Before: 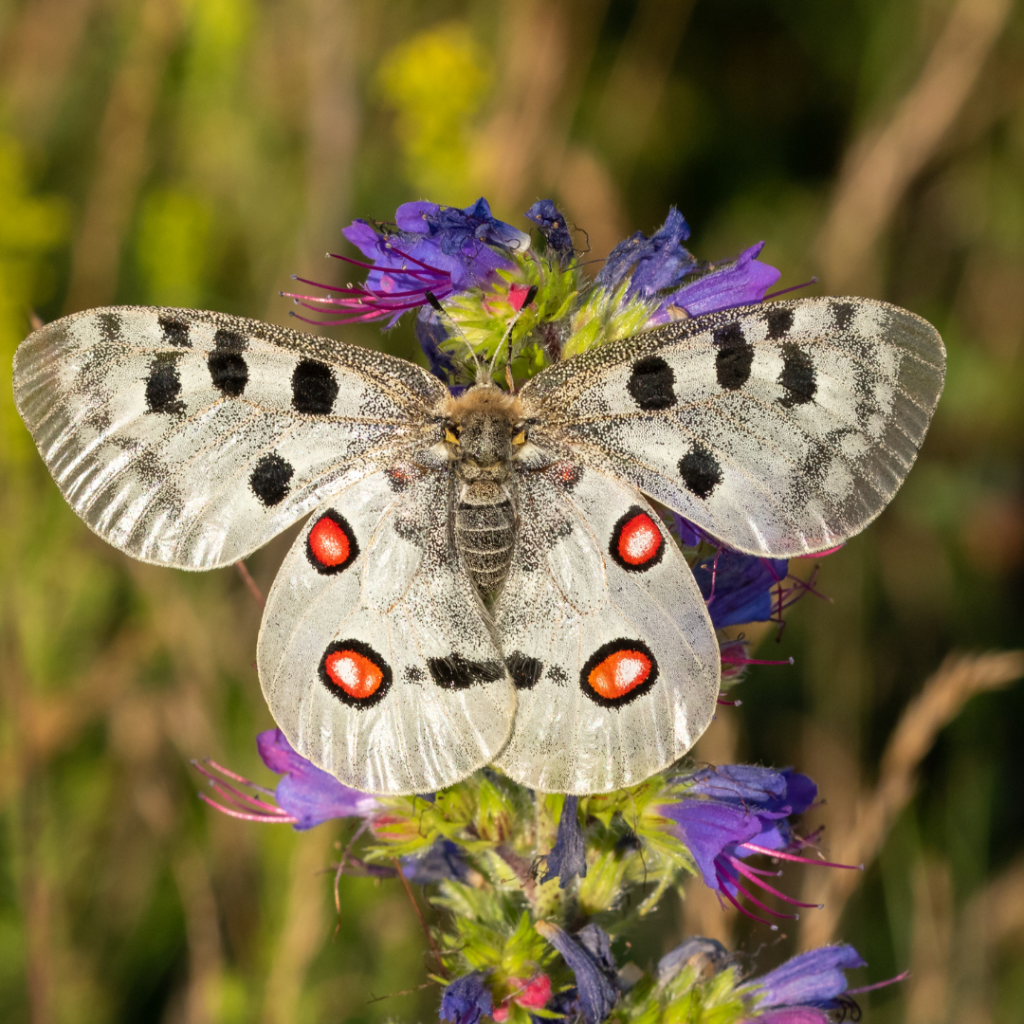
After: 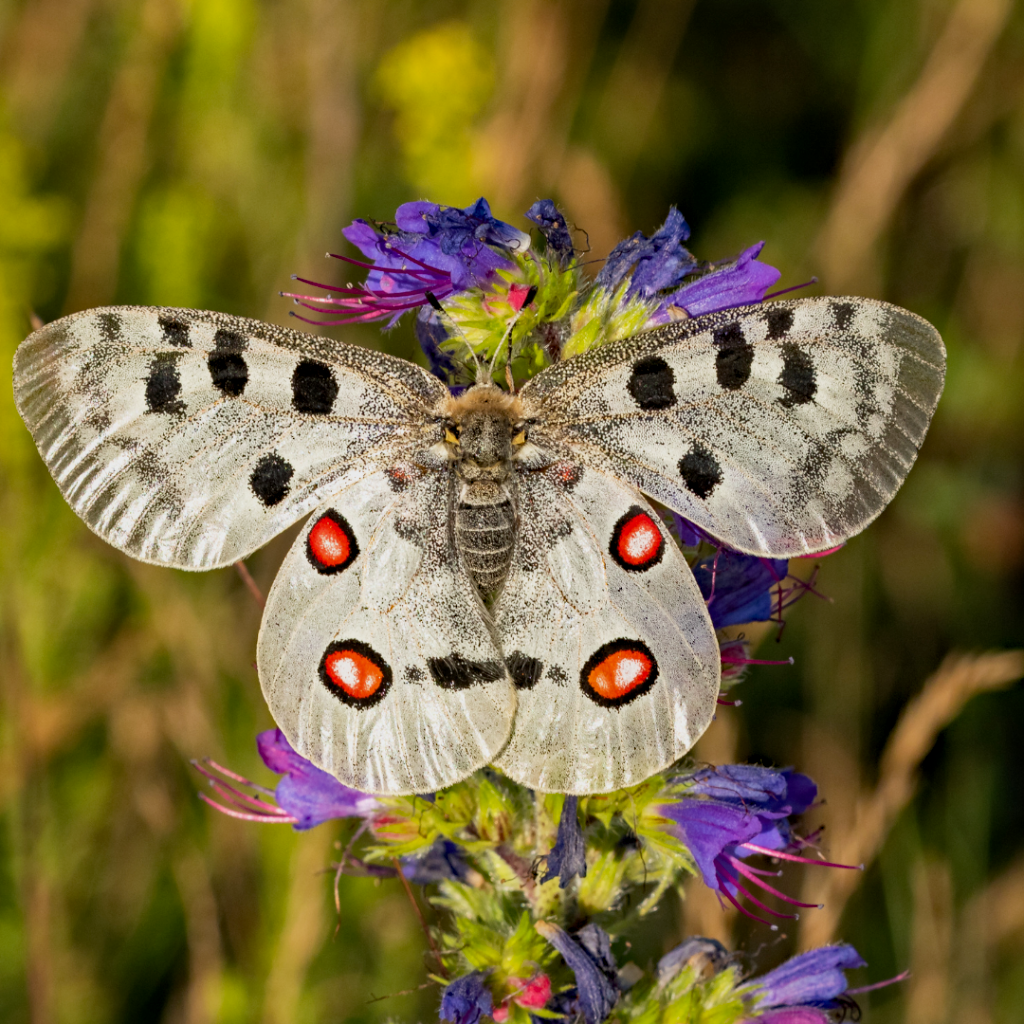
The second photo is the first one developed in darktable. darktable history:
haze removal: strength 0.42, compatibility mode true, adaptive false
local contrast: mode bilateral grid, contrast 20, coarseness 50, detail 120%, midtone range 0.2
sigmoid: contrast 1.22, skew 0.65
